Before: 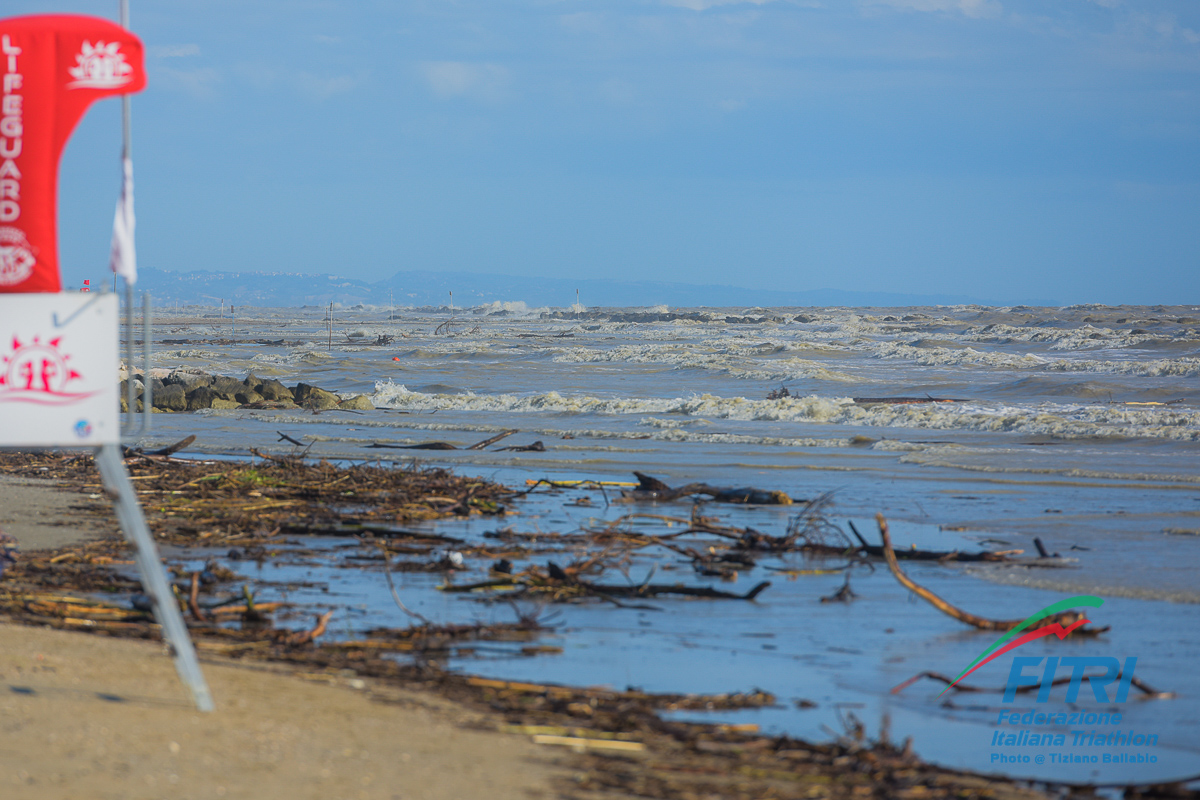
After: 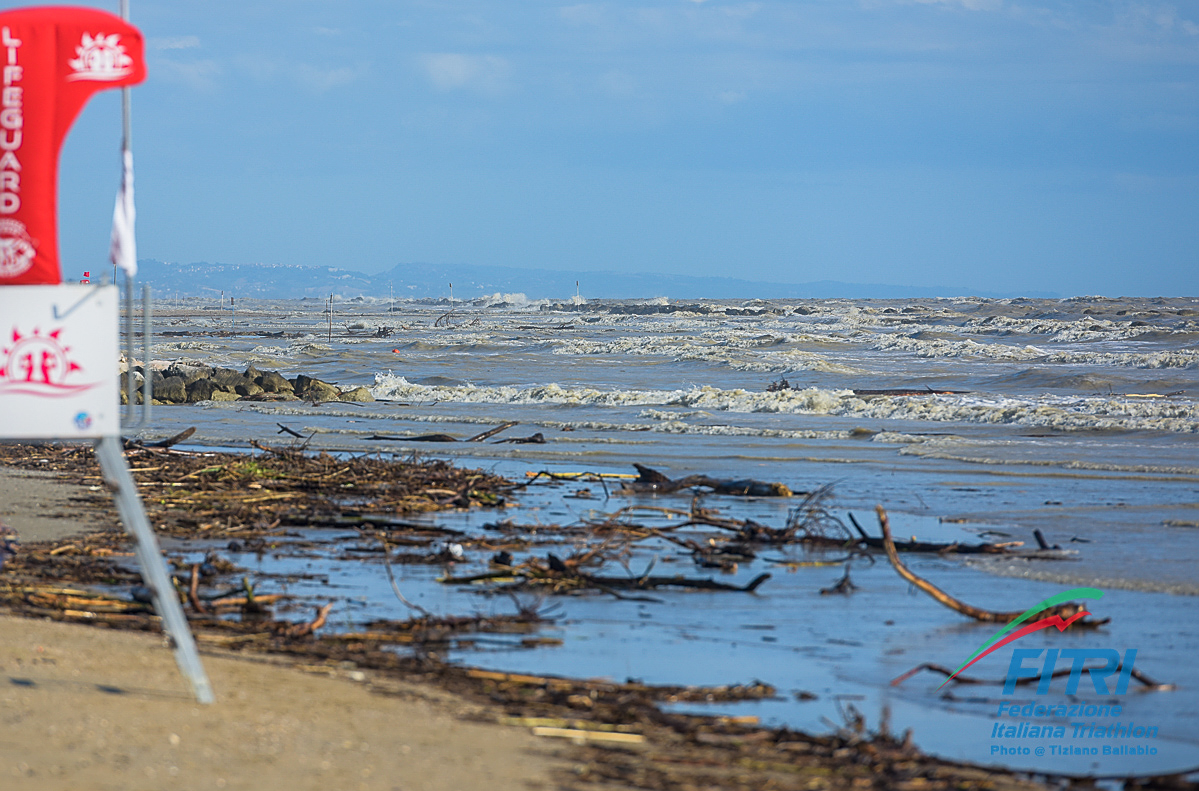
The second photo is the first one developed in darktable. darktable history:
exposure: exposure 0.131 EV, compensate highlight preservation false
sharpen: on, module defaults
local contrast: mode bilateral grid, contrast 20, coarseness 50, detail 132%, midtone range 0.2
crop: top 1.049%, right 0.001%
